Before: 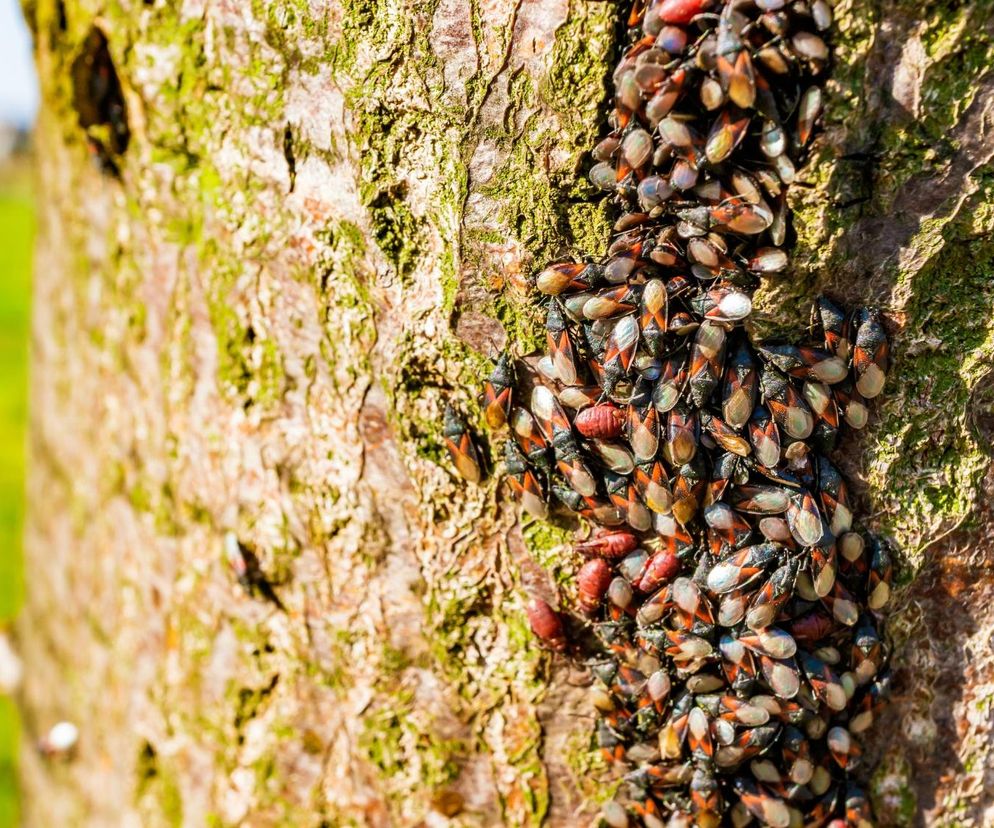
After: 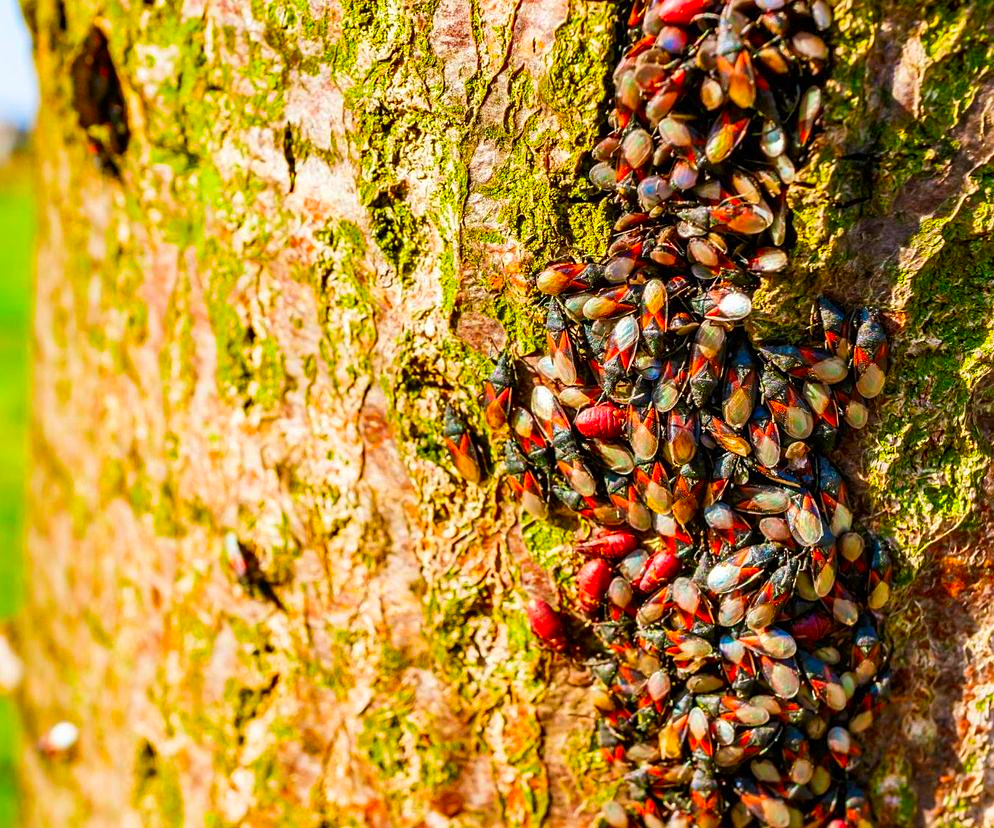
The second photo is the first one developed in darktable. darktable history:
color correction: saturation 1.8
sharpen: radius 1.272, amount 0.305, threshold 0
